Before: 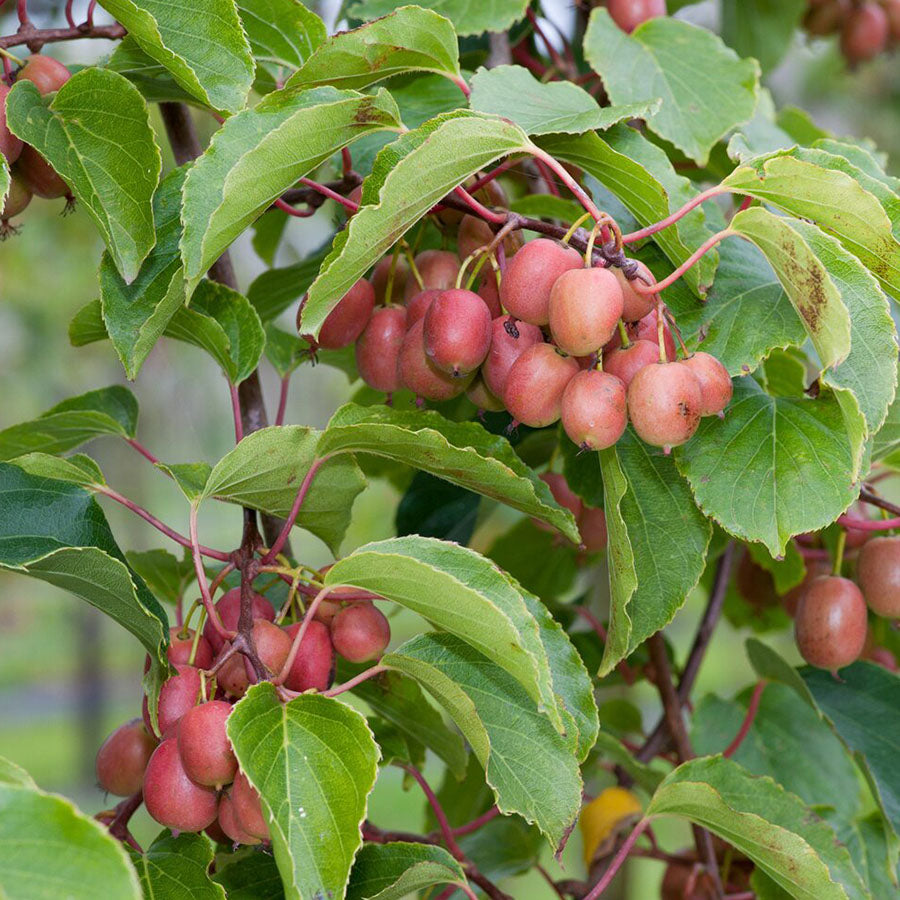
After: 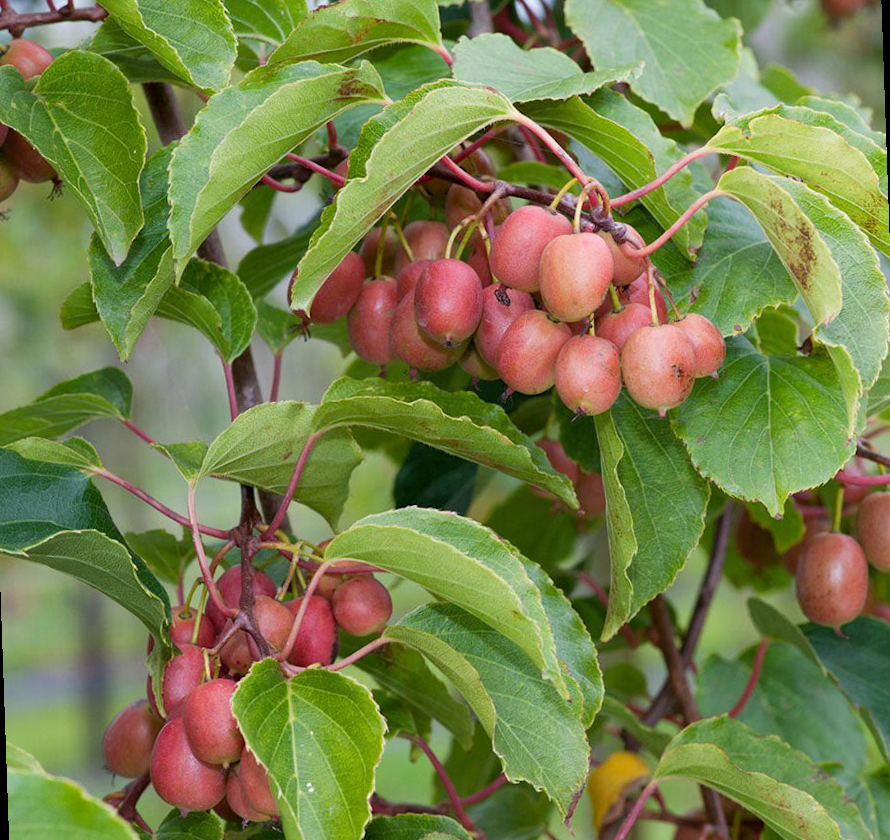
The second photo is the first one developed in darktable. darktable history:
rotate and perspective: rotation -2°, crop left 0.022, crop right 0.978, crop top 0.049, crop bottom 0.951
exposure: compensate highlight preservation false
